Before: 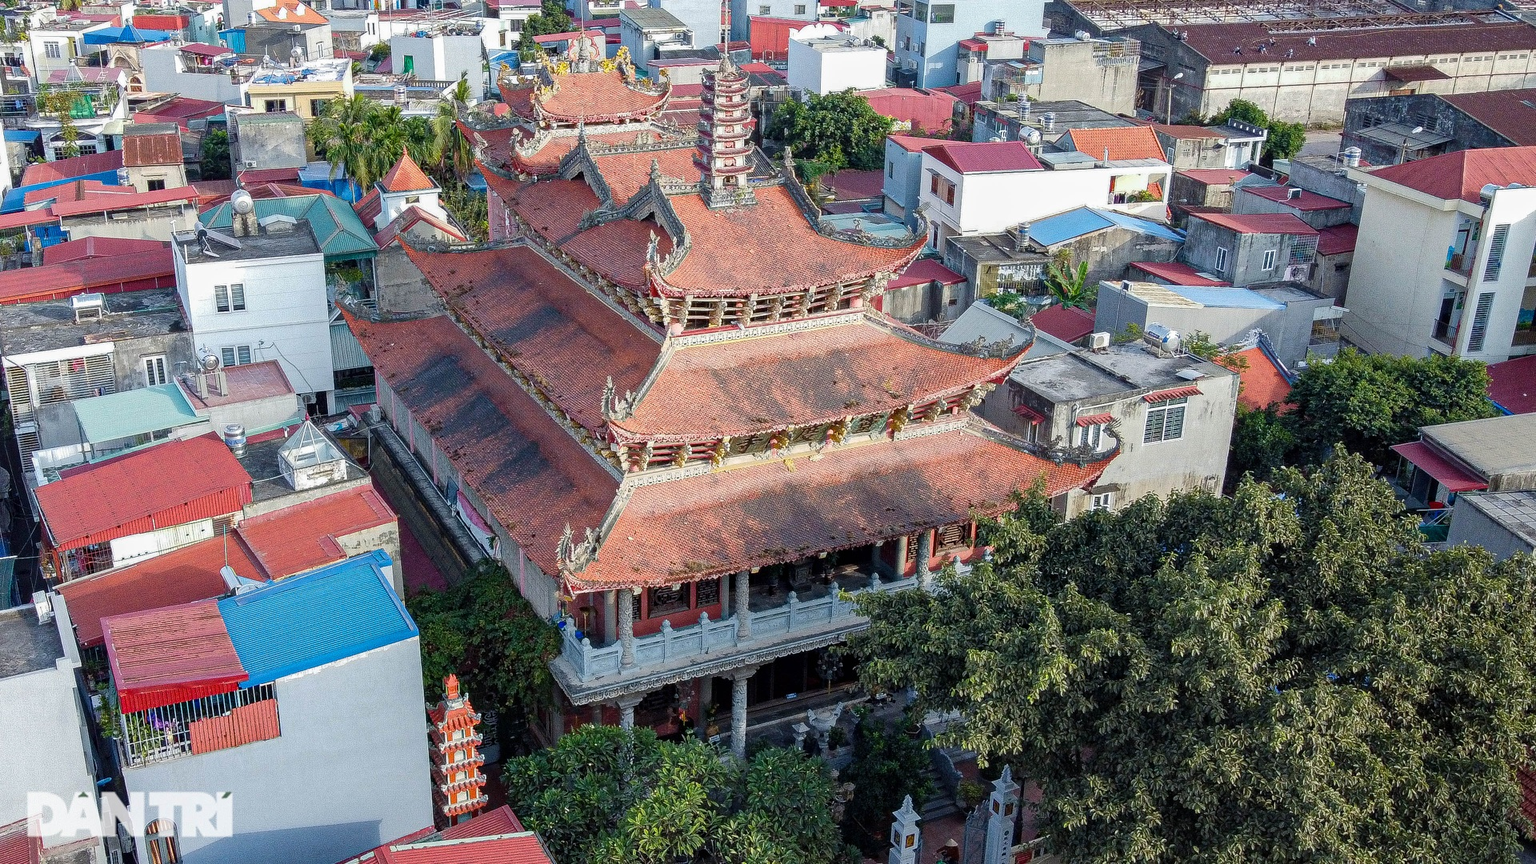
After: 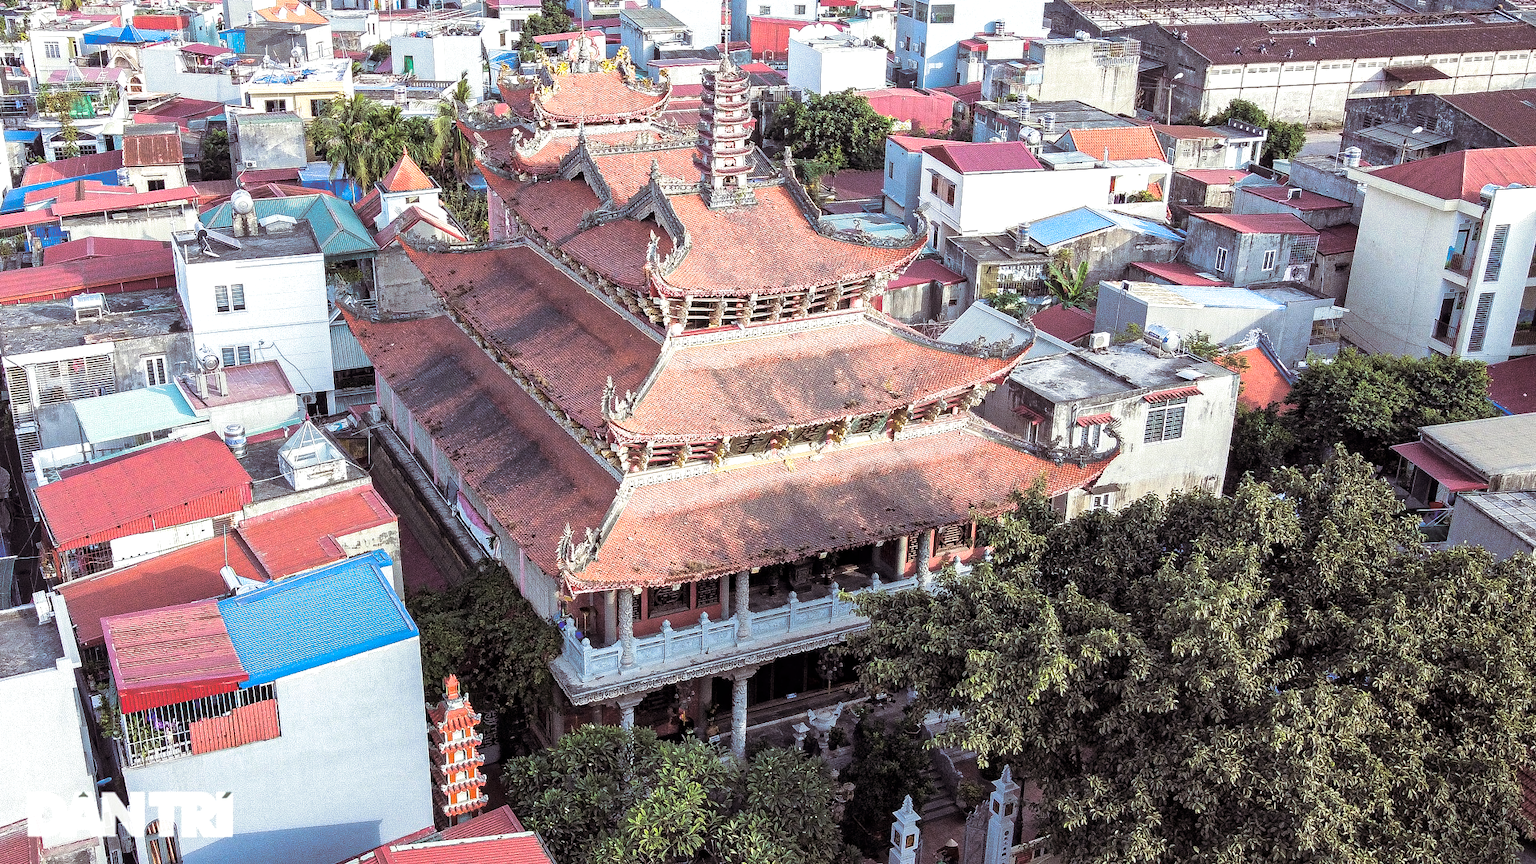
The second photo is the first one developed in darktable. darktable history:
local contrast: mode bilateral grid, contrast 20, coarseness 50, detail 120%, midtone range 0.2
exposure: exposure 0.556 EV, compensate highlight preservation false
white balance: red 1.004, blue 1.024
split-toning: shadows › saturation 0.2
